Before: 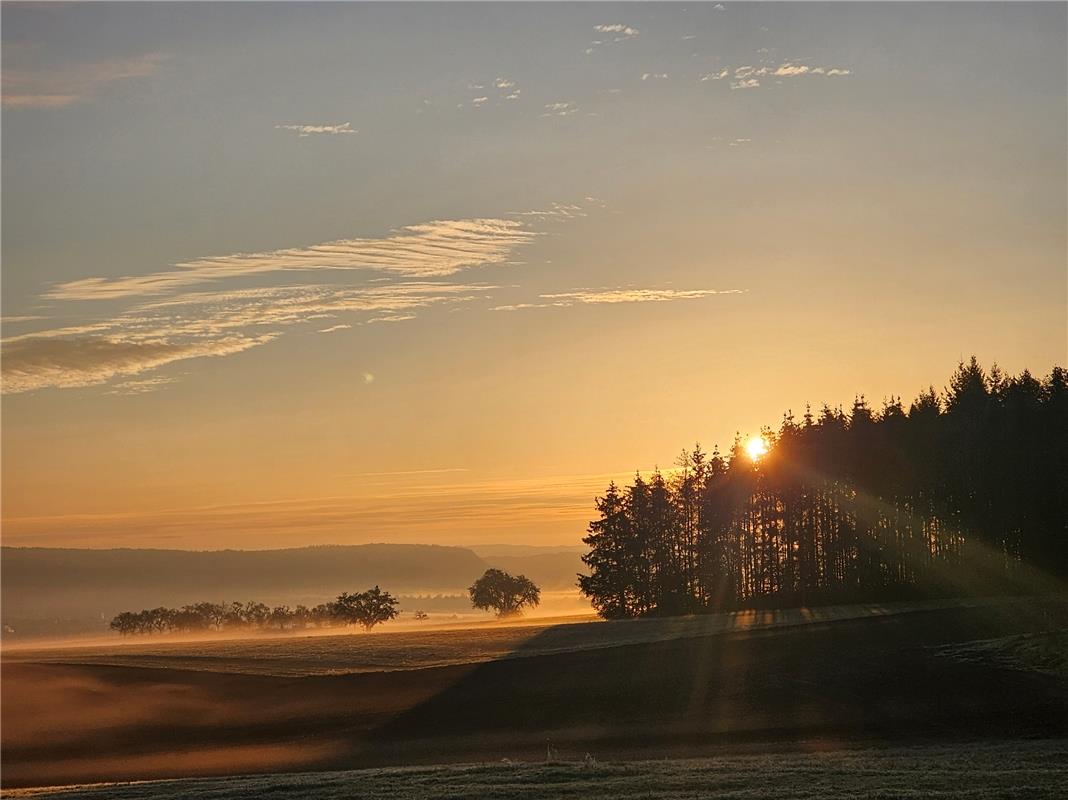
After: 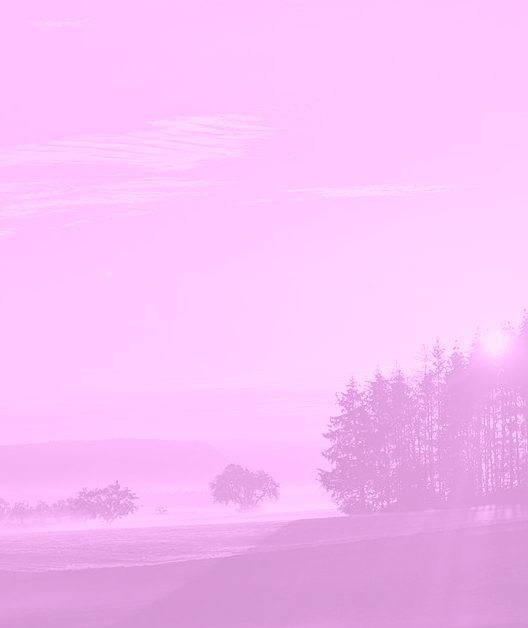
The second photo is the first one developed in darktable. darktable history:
colorize: hue 331.2°, saturation 75%, source mix 30.28%, lightness 70.52%, version 1
contrast brightness saturation: saturation -0.04
crop and rotate: angle 0.02°, left 24.353%, top 13.219%, right 26.156%, bottom 8.224%
